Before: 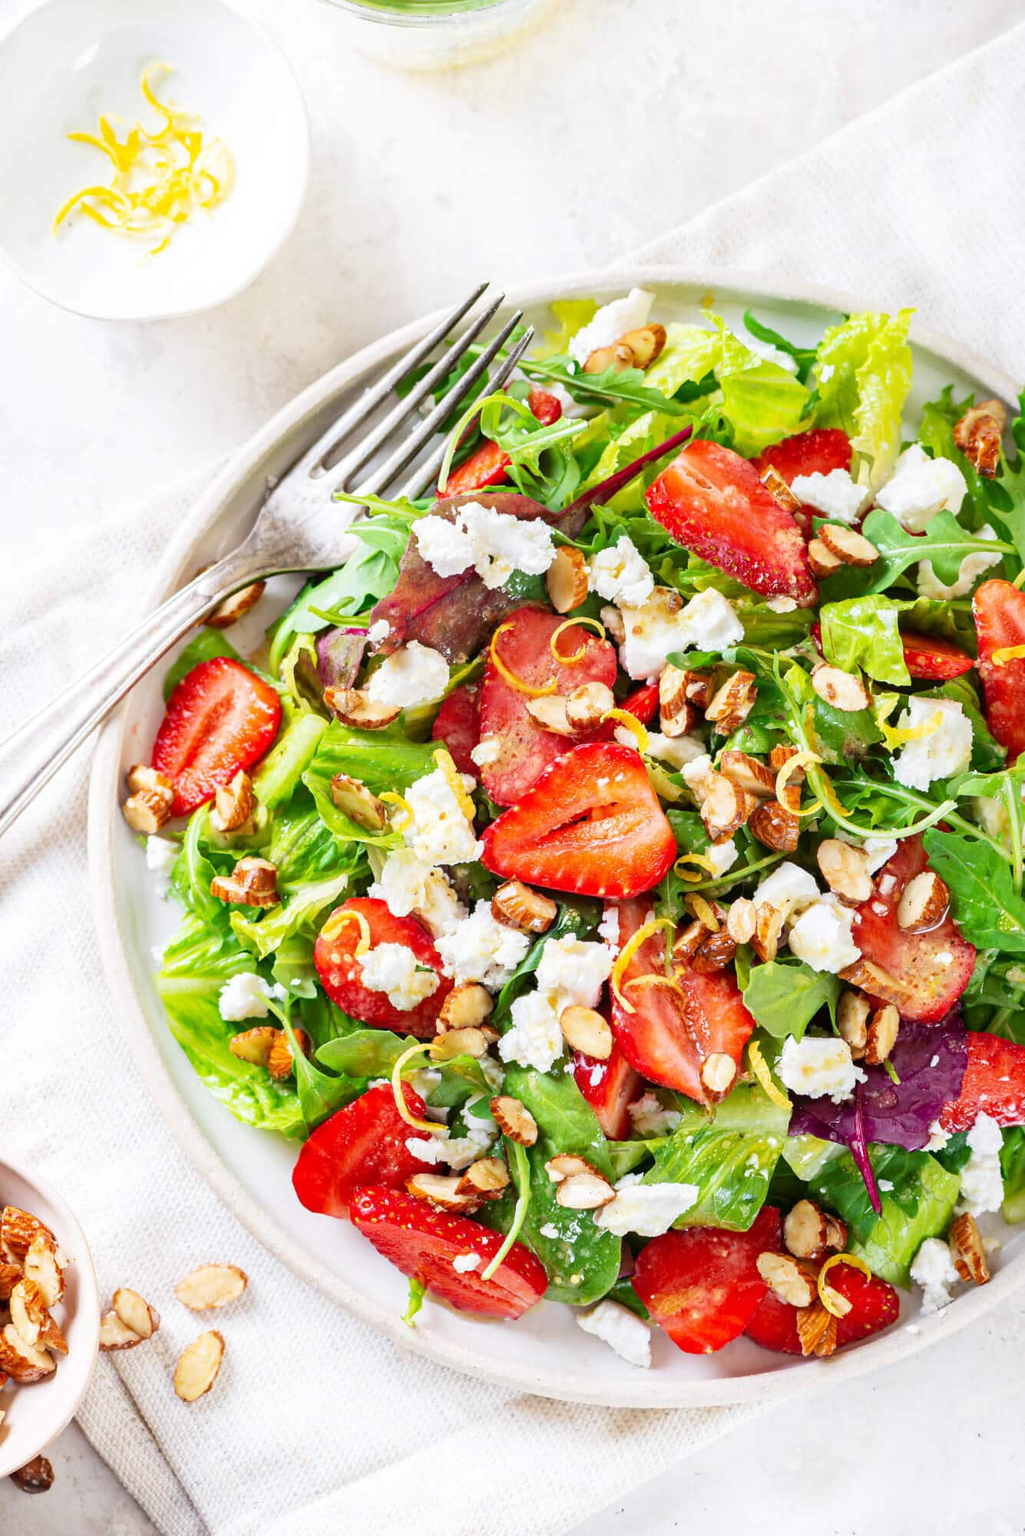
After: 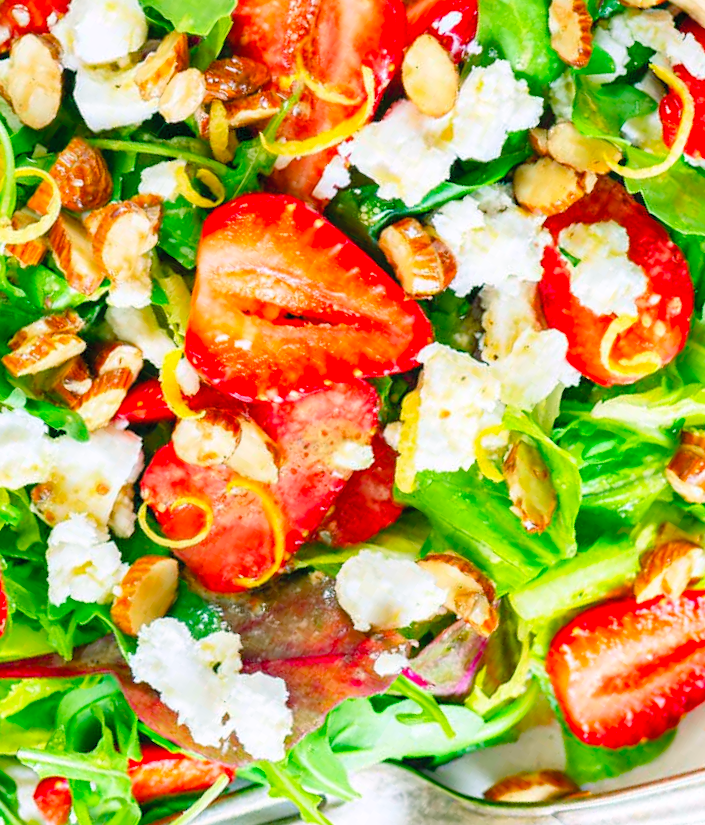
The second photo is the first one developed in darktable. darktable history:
crop and rotate: angle 148.65°, left 9.18%, top 15.663%, right 4.513%, bottom 16.902%
local contrast: mode bilateral grid, contrast 14, coarseness 37, detail 106%, midtone range 0.2
contrast brightness saturation: contrast 0.066, brightness 0.173, saturation 0.401
color balance rgb: power › chroma 2.162%, power › hue 164.79°, highlights gain › chroma 0.189%, highlights gain › hue 331.42°, linear chroma grading › global chroma -14.919%, perceptual saturation grading › global saturation 20%, perceptual saturation grading › highlights -14.42%, perceptual saturation grading › shadows 50.122%
